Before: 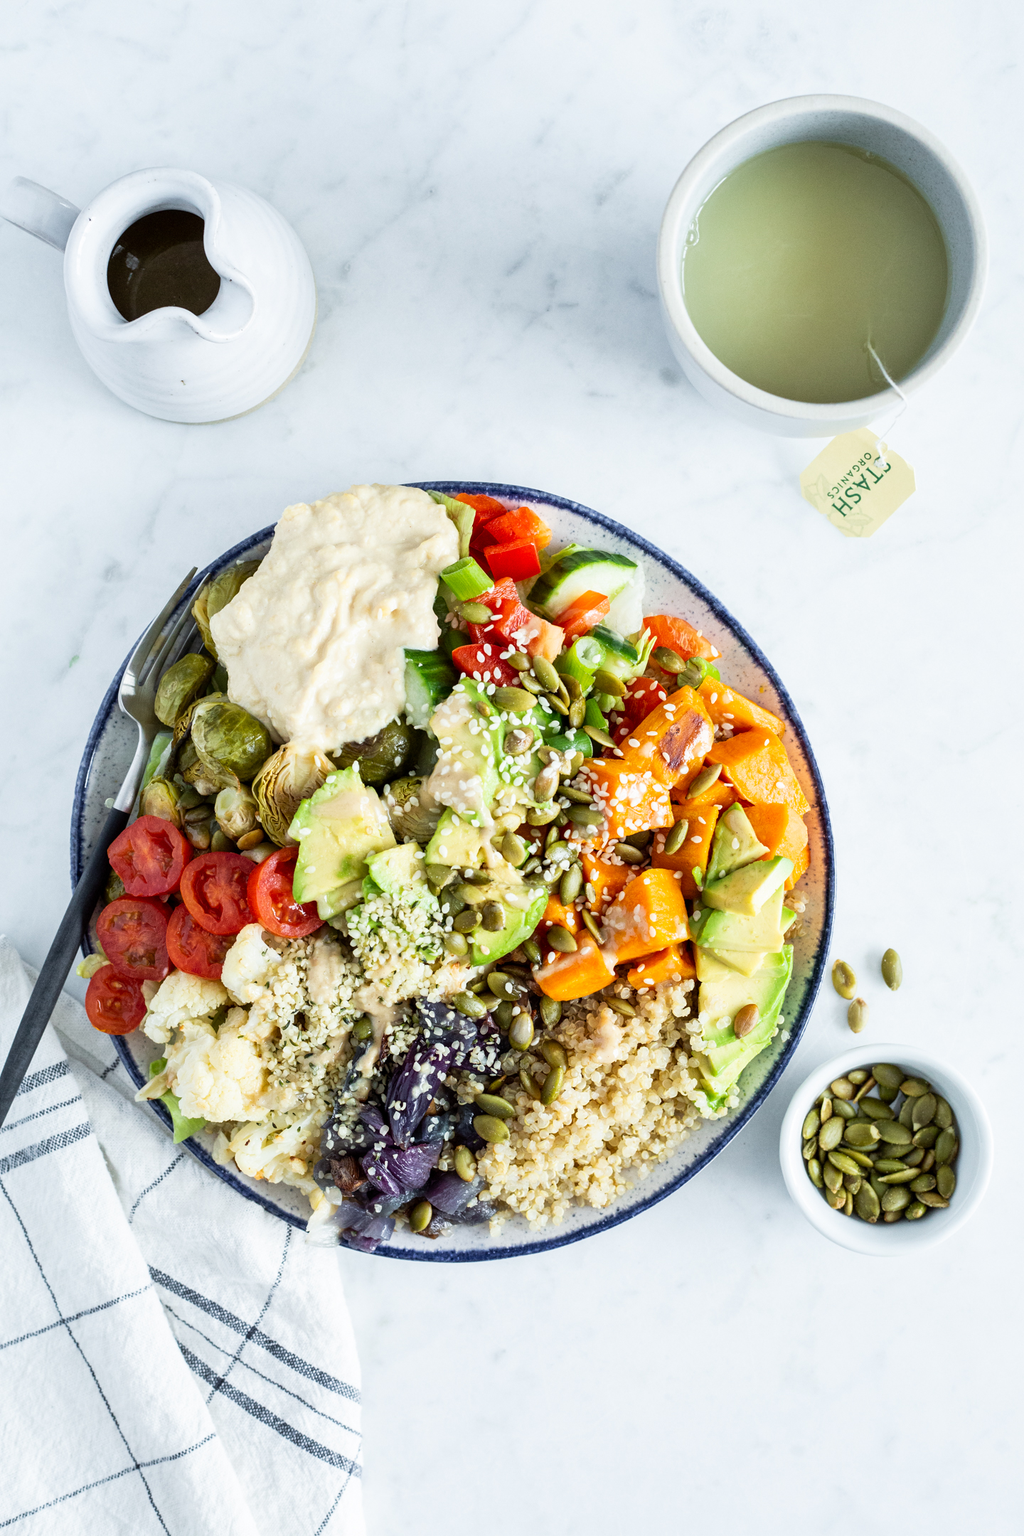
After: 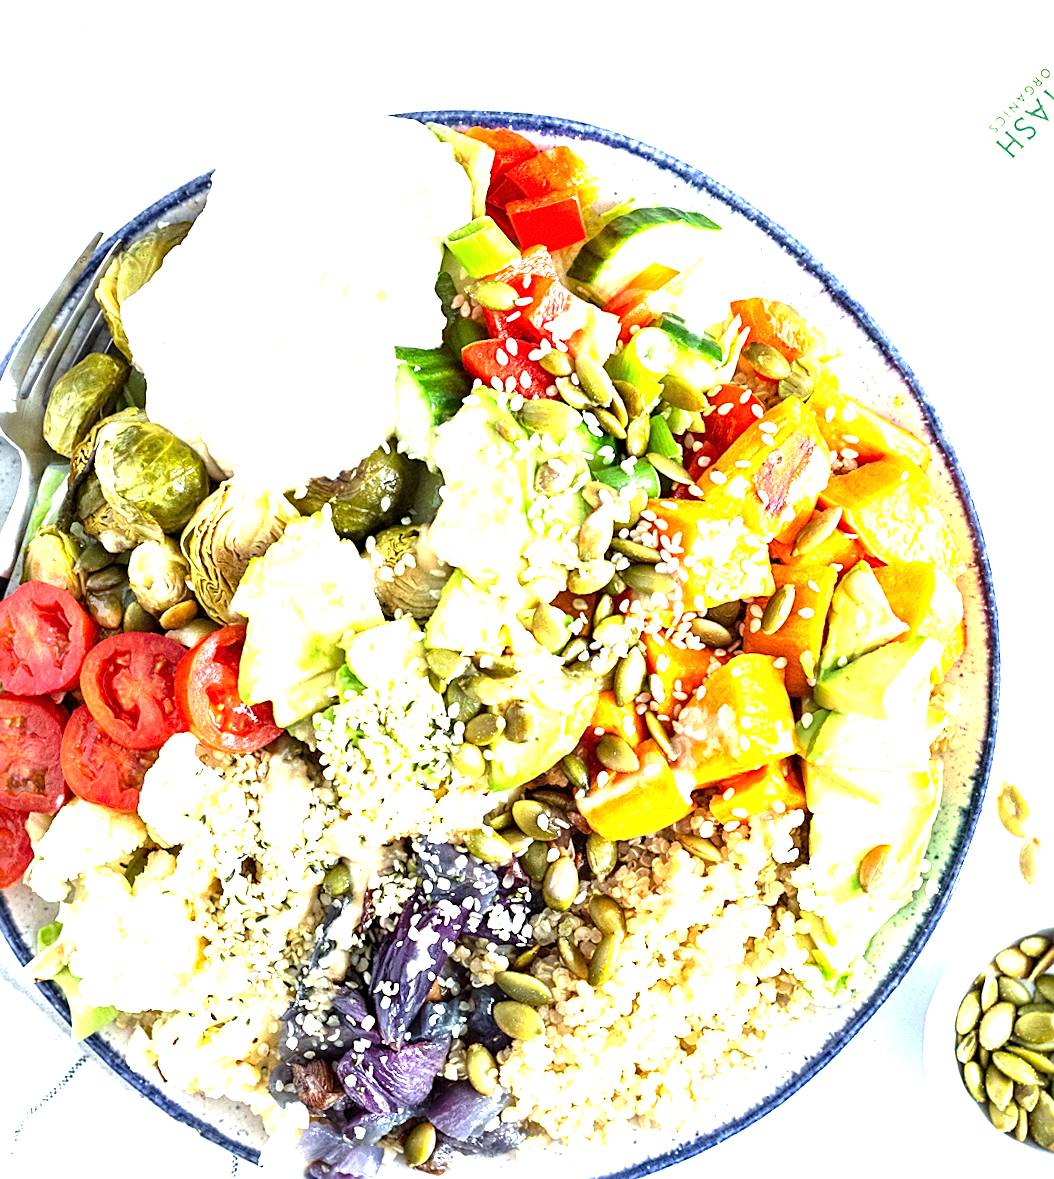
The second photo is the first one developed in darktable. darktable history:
exposure: black level correction 0, exposure 1.675 EV, compensate exposure bias true, compensate highlight preservation false
crop and rotate: angle -3.37°, left 9.79%, top 20.73%, right 12.42%, bottom 11.82%
sharpen: on, module defaults
rotate and perspective: rotation -3.52°, crop left 0.036, crop right 0.964, crop top 0.081, crop bottom 0.919
white balance: red 1.004, blue 1.024
